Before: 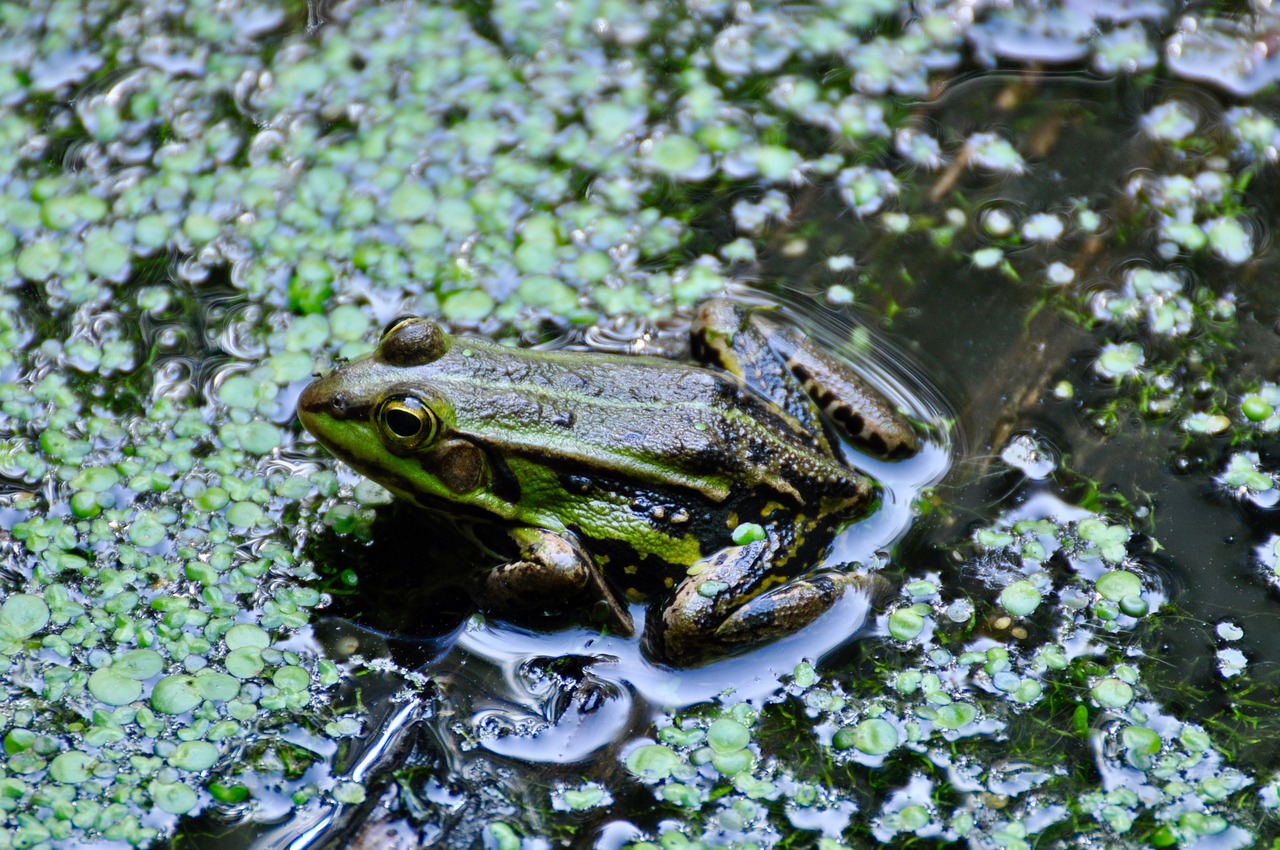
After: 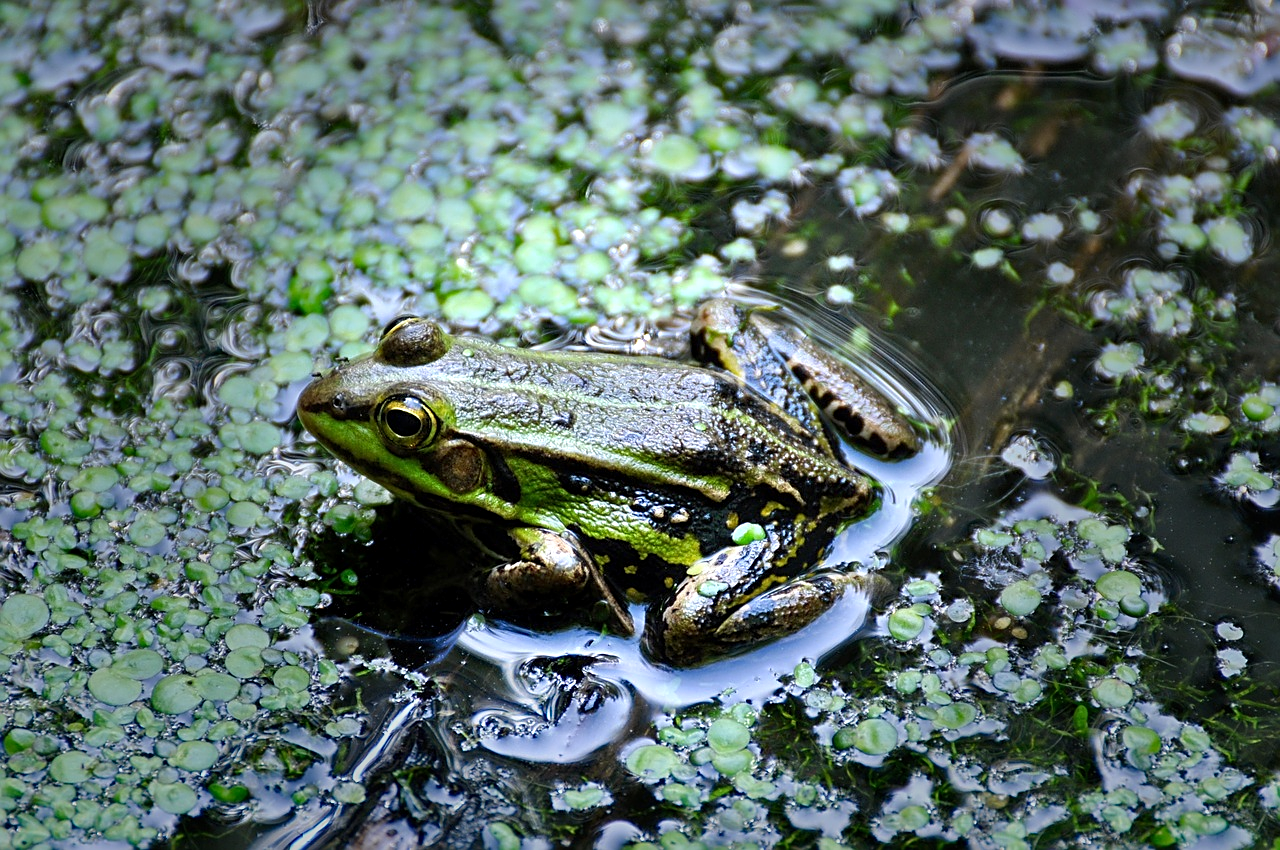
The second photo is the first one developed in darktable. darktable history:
vignetting: fall-off start 32.08%, fall-off radius 34.37%, brightness -0.593, saturation -0.002, unbound false
exposure: black level correction 0.001, exposure 0.499 EV, compensate highlight preservation false
sharpen: on, module defaults
